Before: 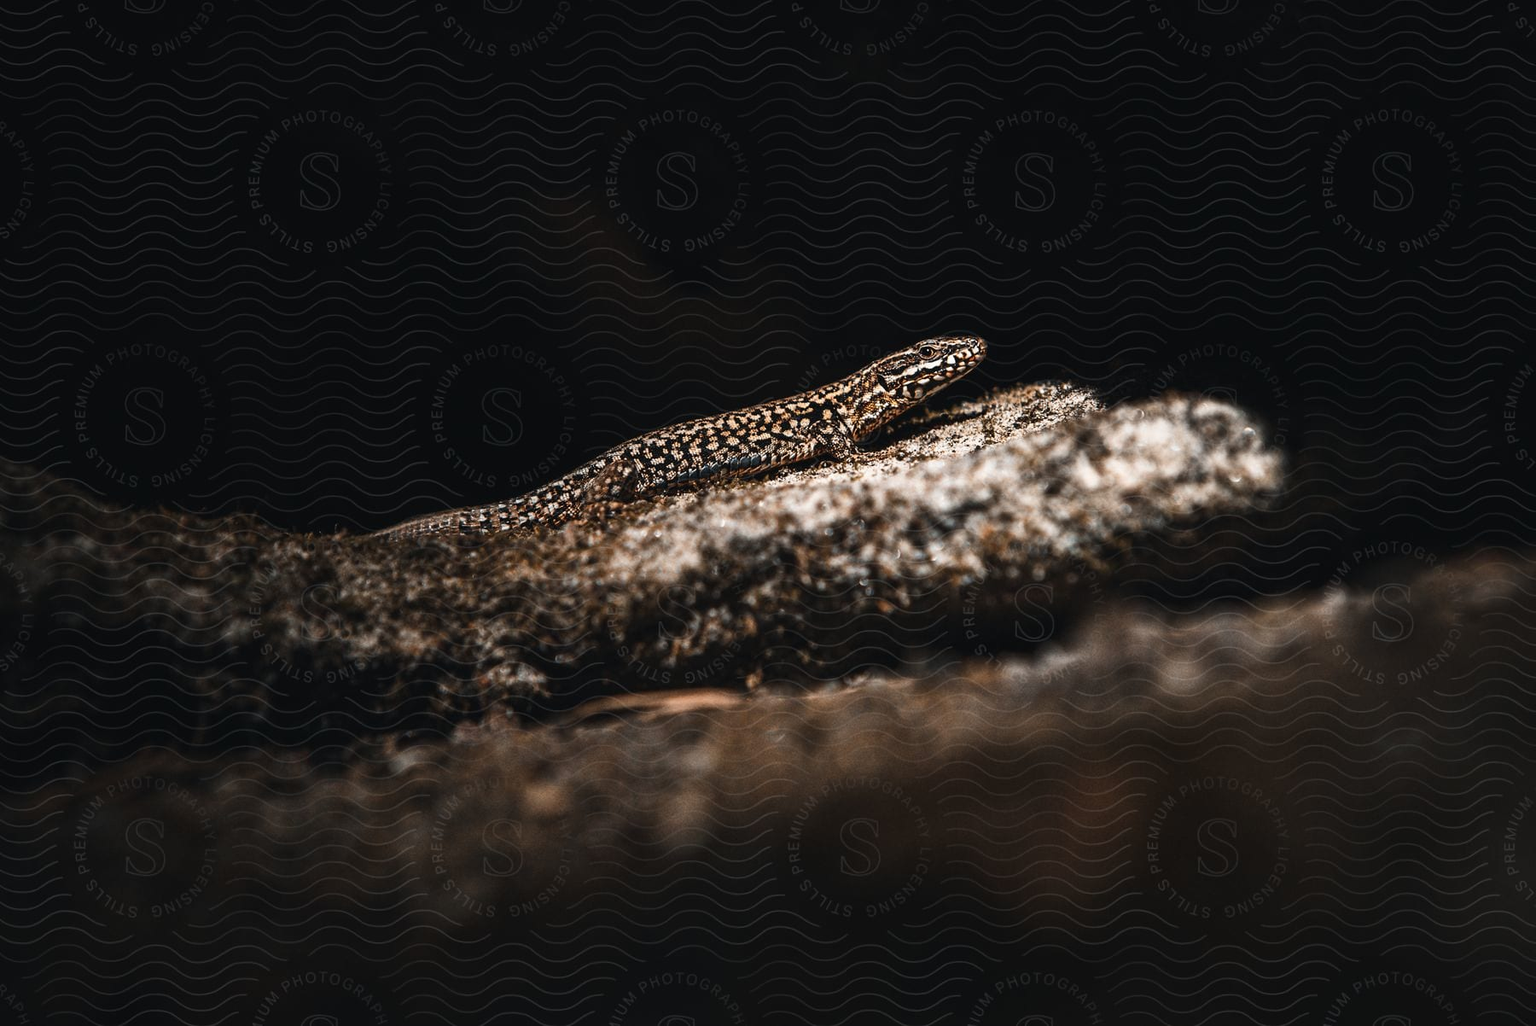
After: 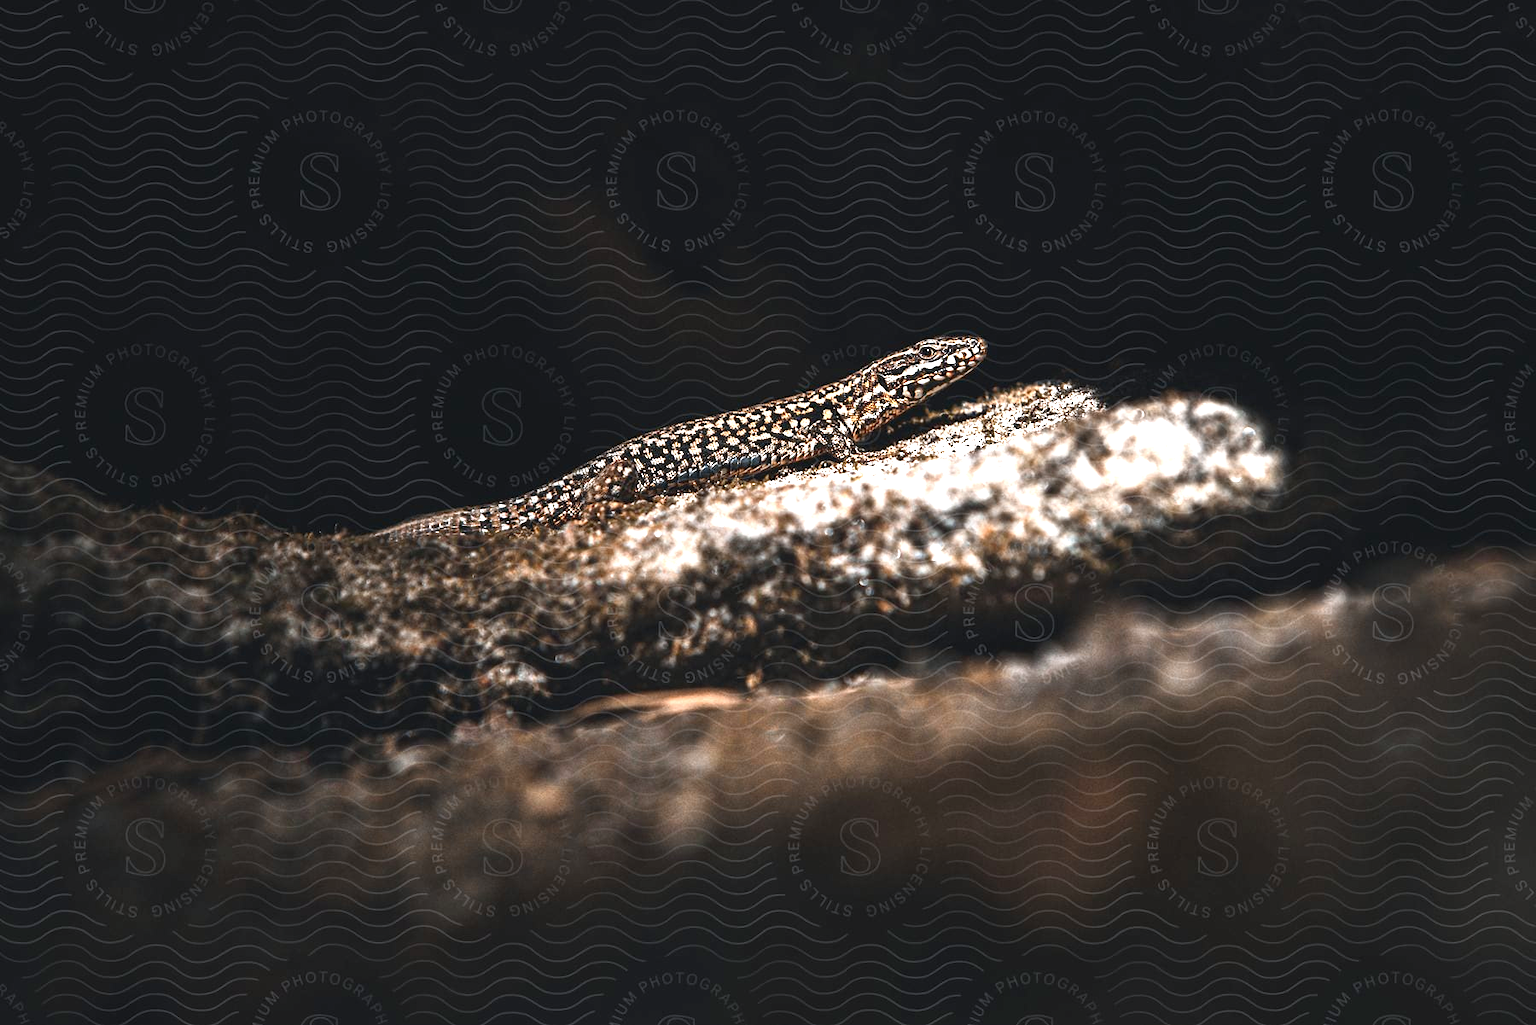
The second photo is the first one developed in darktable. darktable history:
exposure: black level correction 0, exposure 1.2 EV, compensate exposure bias true, compensate highlight preservation false
white balance: red 0.98, blue 1.034
